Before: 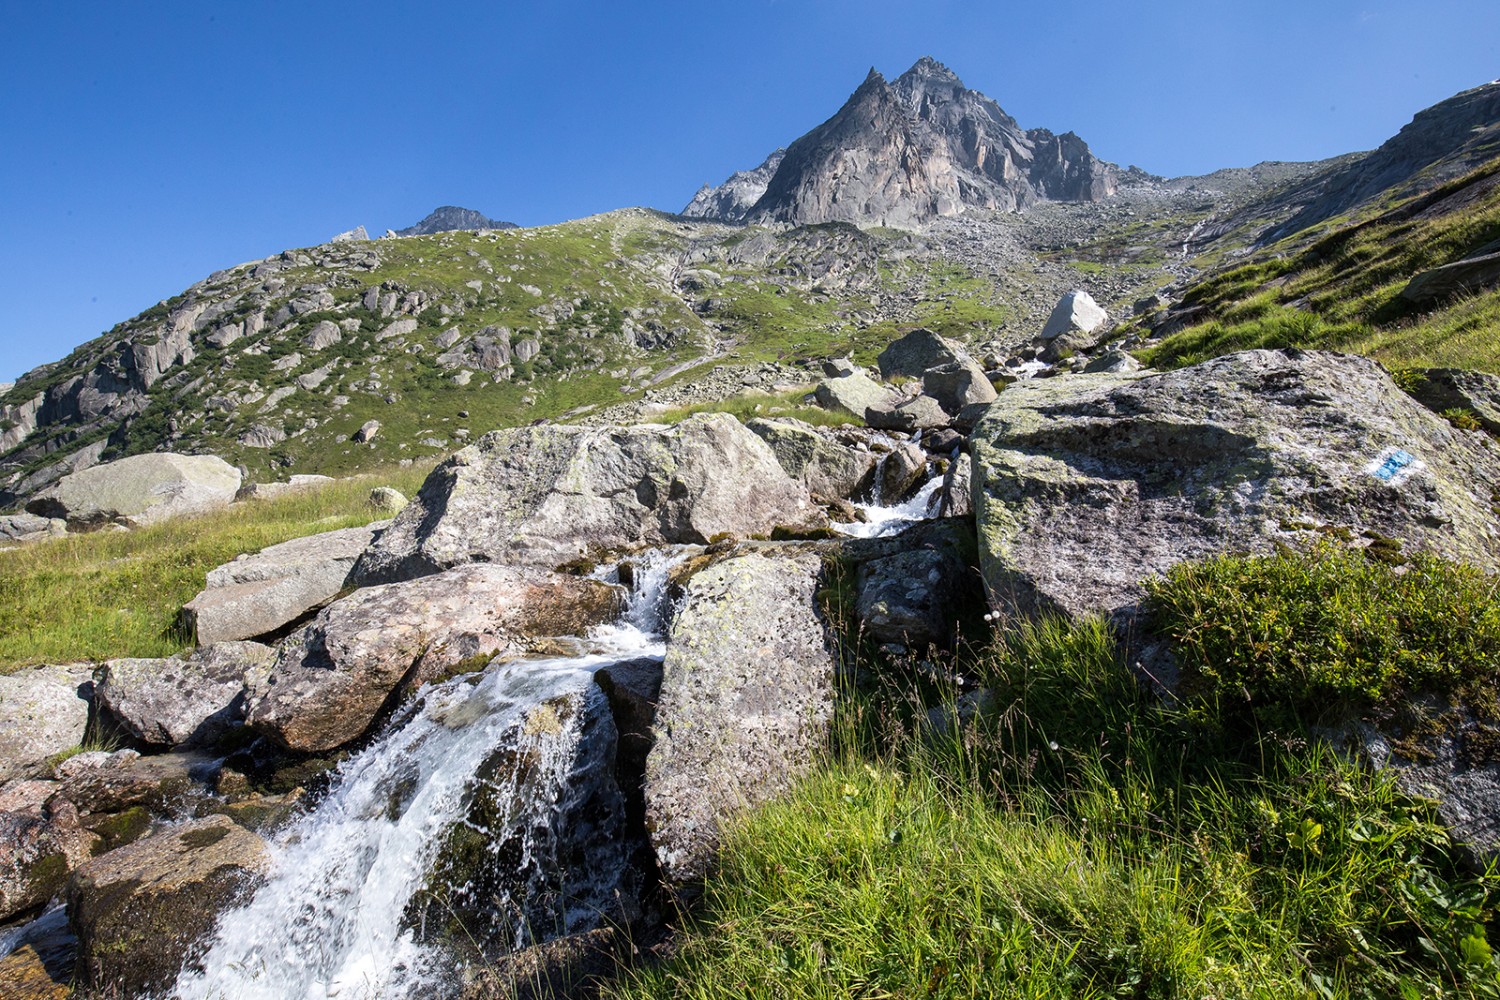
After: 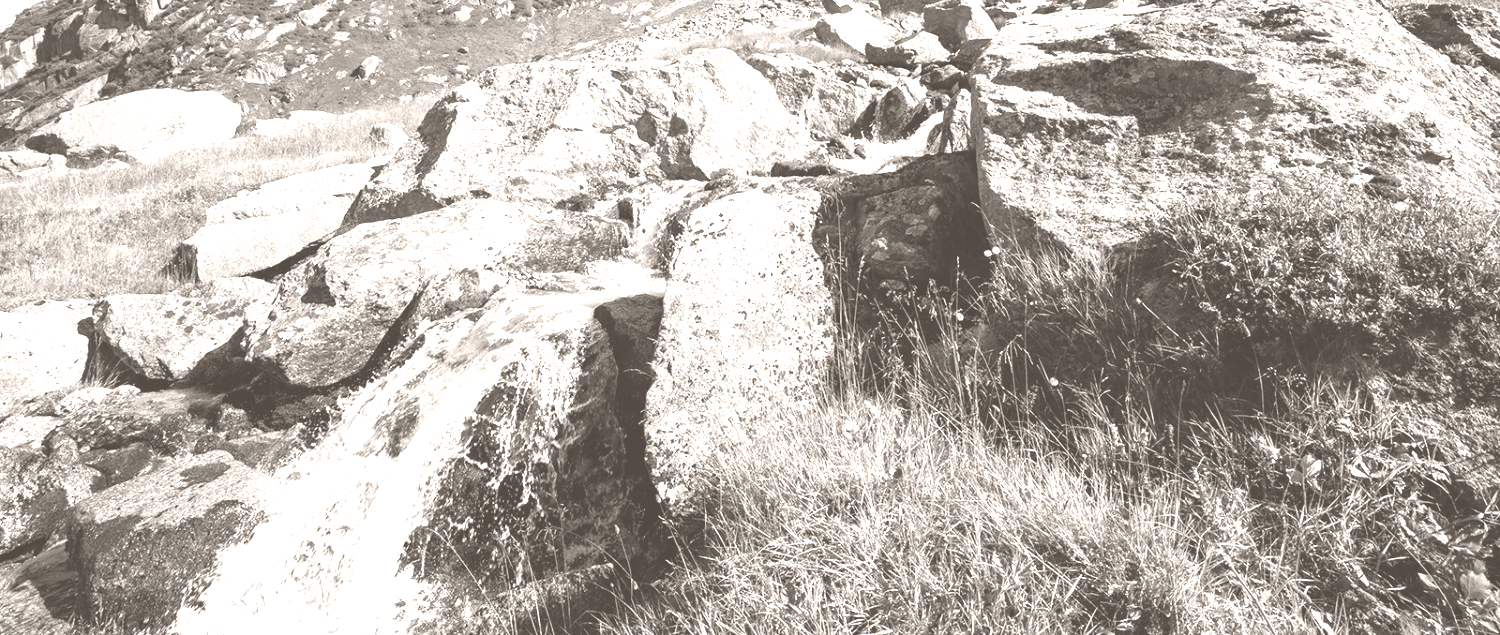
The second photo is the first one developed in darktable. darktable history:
exposure: exposure -0.064 EV, compensate highlight preservation false
colorize: hue 34.49°, saturation 35.33%, source mix 100%, lightness 55%, version 1
contrast brightness saturation: contrast 0.11, saturation -0.17
crop and rotate: top 36.435%
color zones: curves: ch1 [(0, 0.831) (0.08, 0.771) (0.157, 0.268) (0.241, 0.207) (0.562, -0.005) (0.714, -0.013) (0.876, 0.01) (1, 0.831)]
